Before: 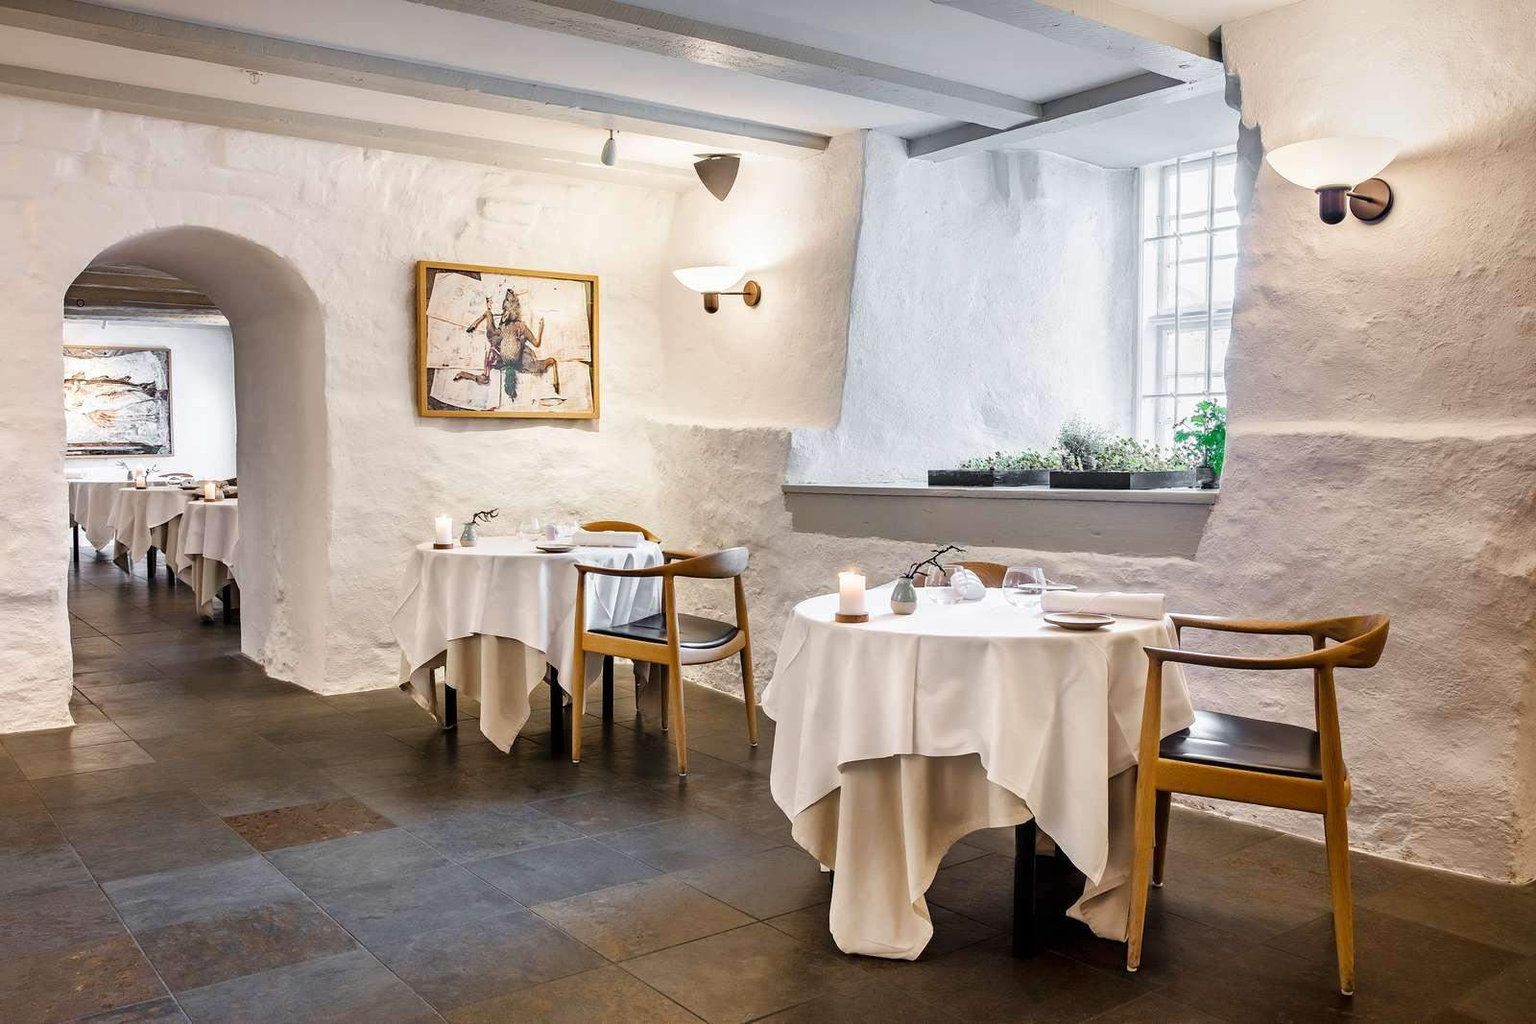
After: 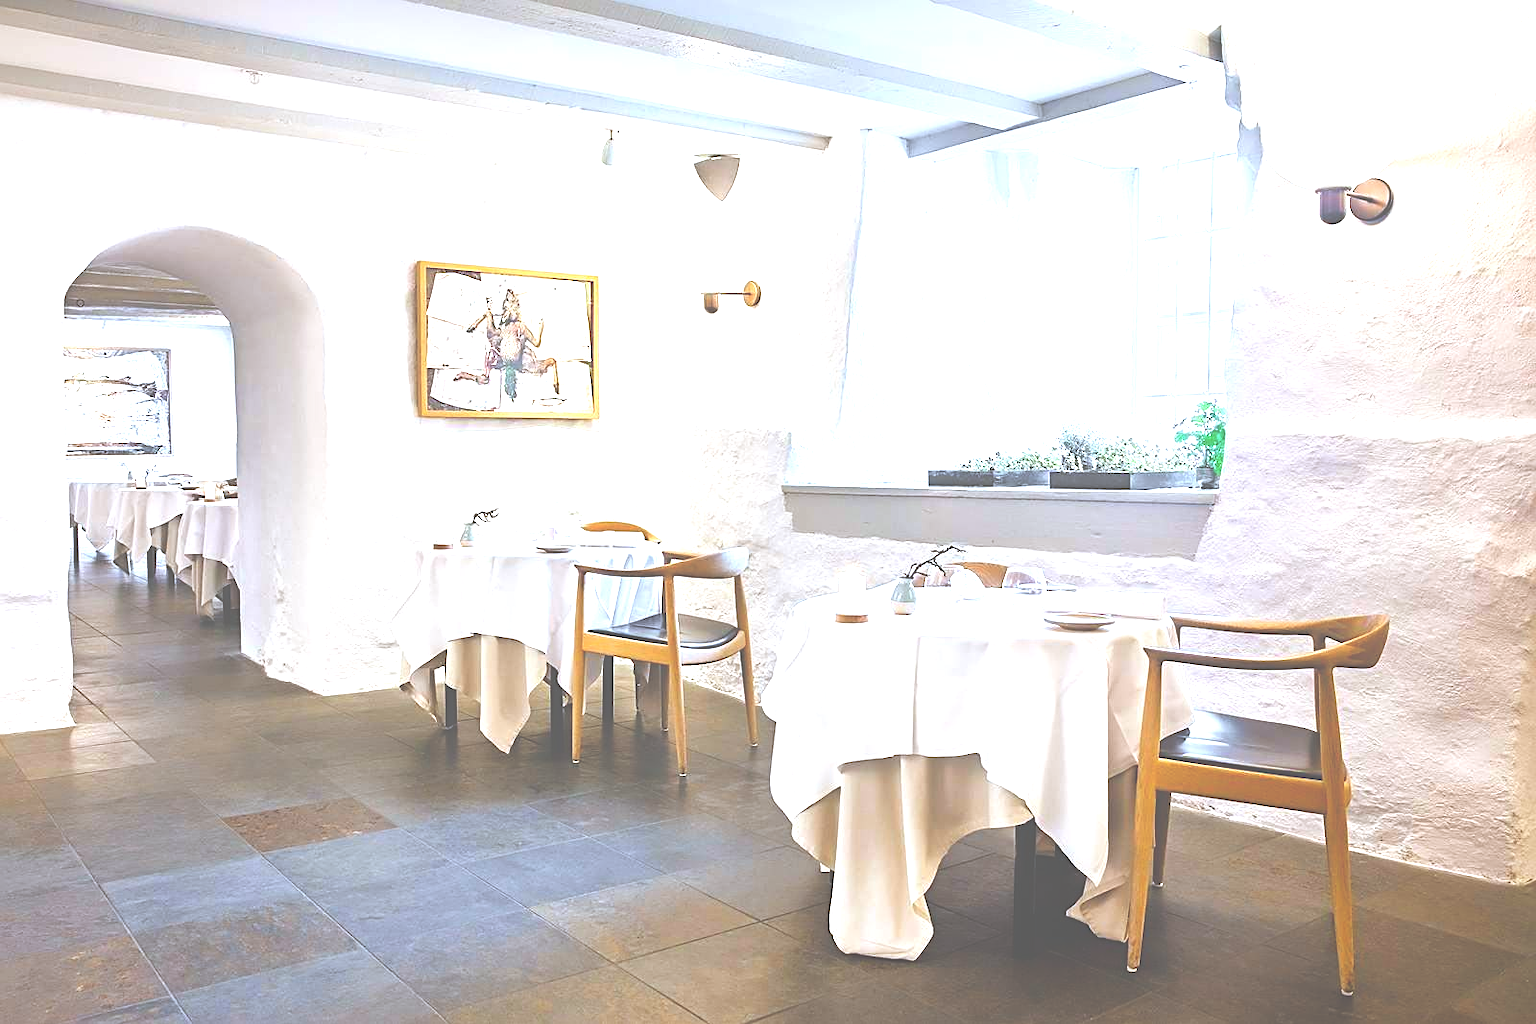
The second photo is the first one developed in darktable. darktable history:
exposure: black level correction -0.023, exposure 1.397 EV, compensate highlight preservation false
local contrast: detail 70%
white balance: red 0.924, blue 1.095
sharpen: on, module defaults
